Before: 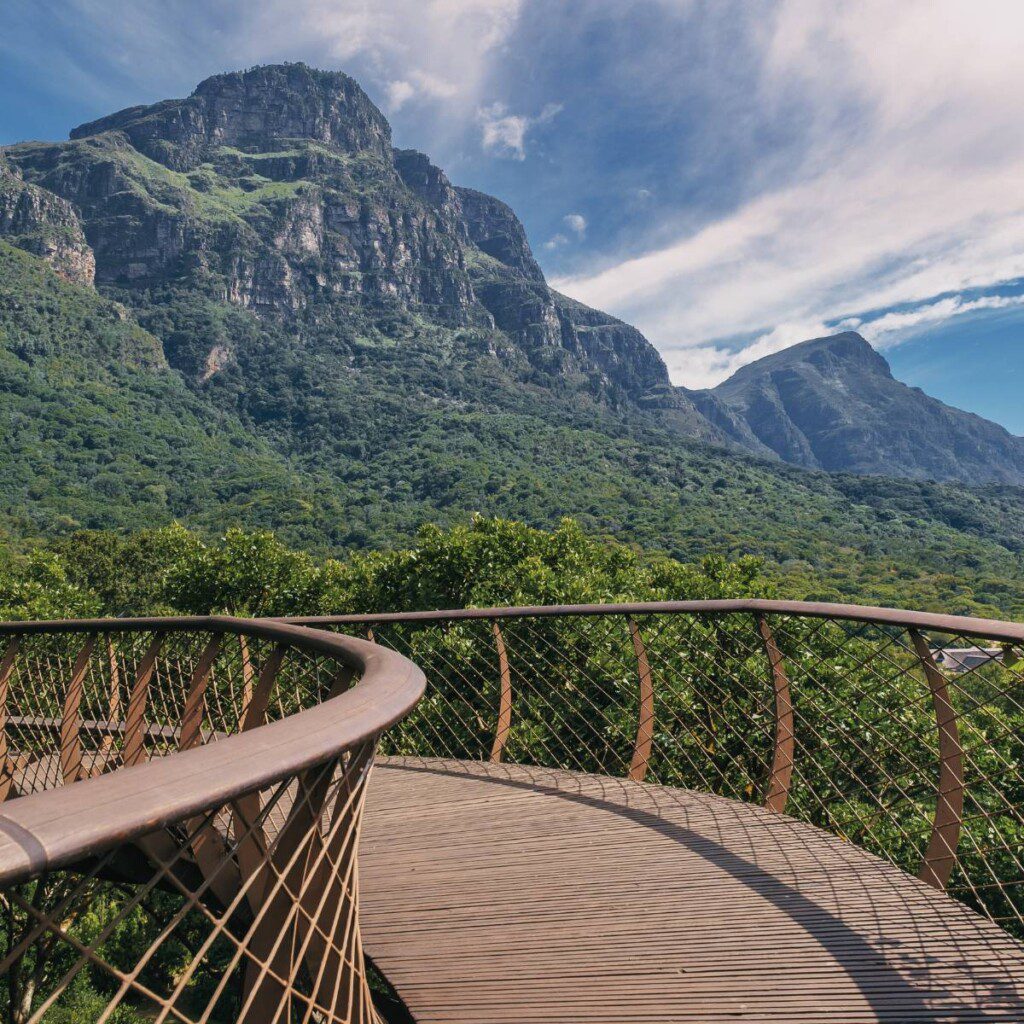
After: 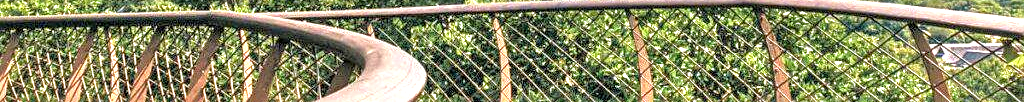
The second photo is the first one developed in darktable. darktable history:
tone equalizer: -7 EV 0.15 EV, -6 EV 0.6 EV, -5 EV 1.15 EV, -4 EV 1.33 EV, -3 EV 1.15 EV, -2 EV 0.6 EV, -1 EV 0.15 EV, mask exposure compensation -0.5 EV
crop and rotate: top 59.084%, bottom 30.916%
sharpen: on, module defaults
exposure: black level correction 0, exposure 1.2 EV, compensate highlight preservation false
local contrast: highlights 60%, shadows 60%, detail 160%
